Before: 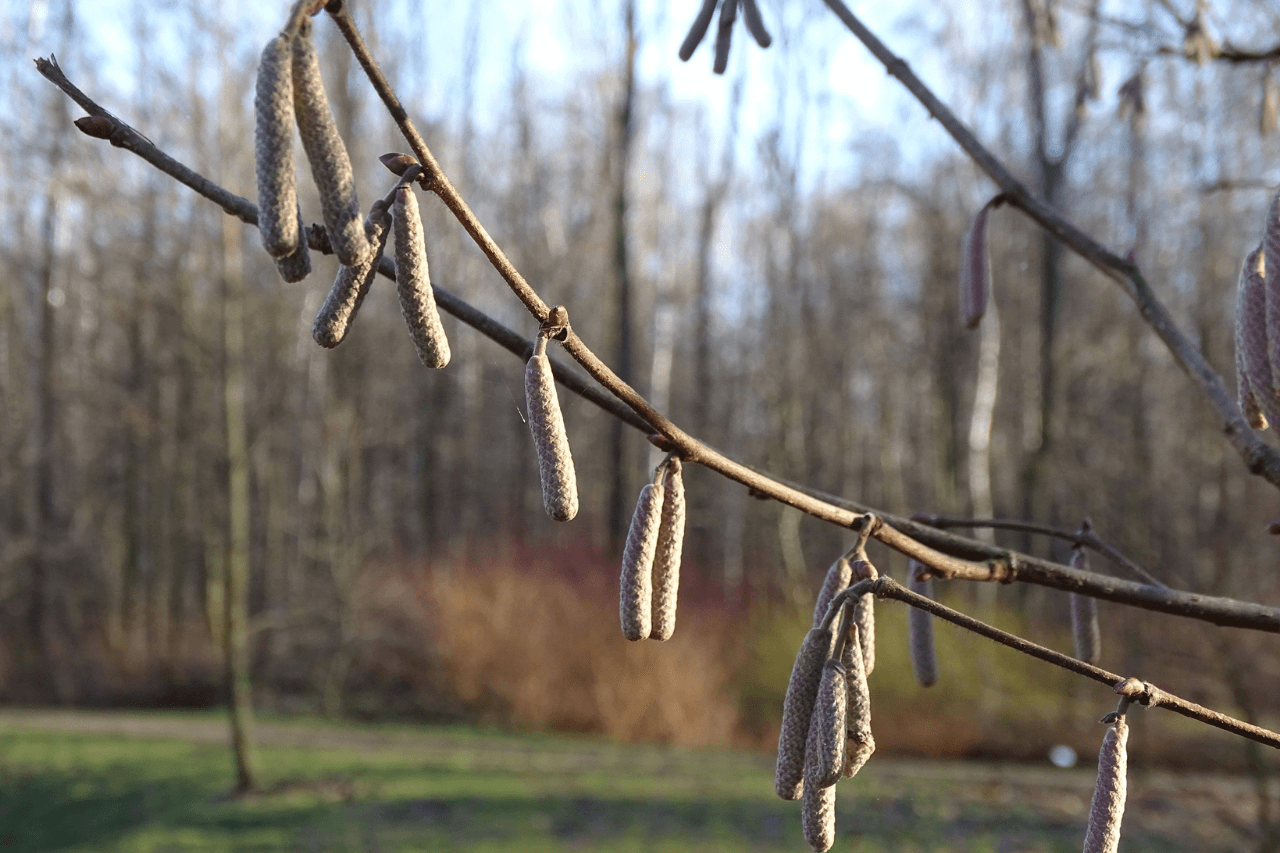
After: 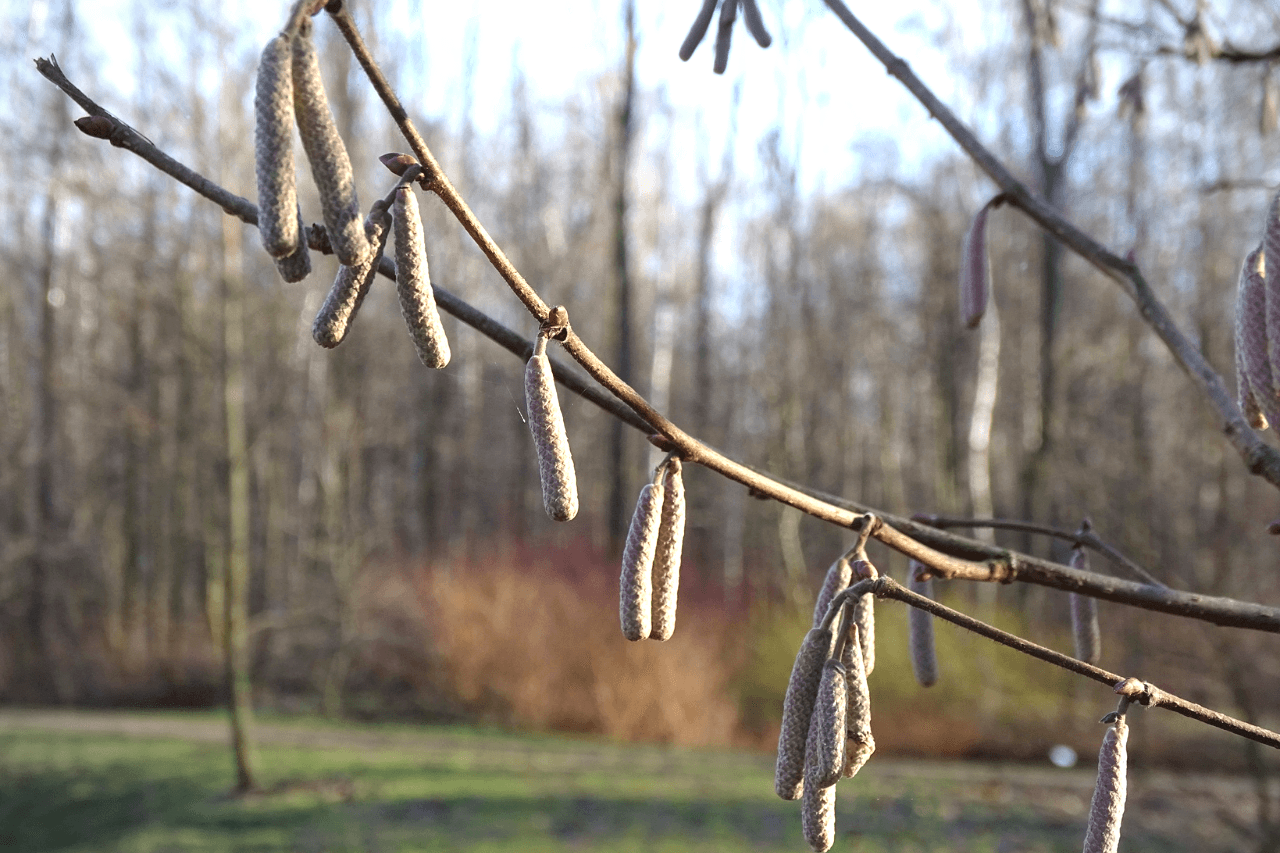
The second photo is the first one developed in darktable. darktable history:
white balance: emerald 1
exposure: black level correction 0, exposure 0.5 EV, compensate exposure bias true, compensate highlight preservation false
vignetting: fall-off start 91%, fall-off radius 39.39%, brightness -0.182, saturation -0.3, width/height ratio 1.219, shape 1.3, dithering 8-bit output, unbound false
